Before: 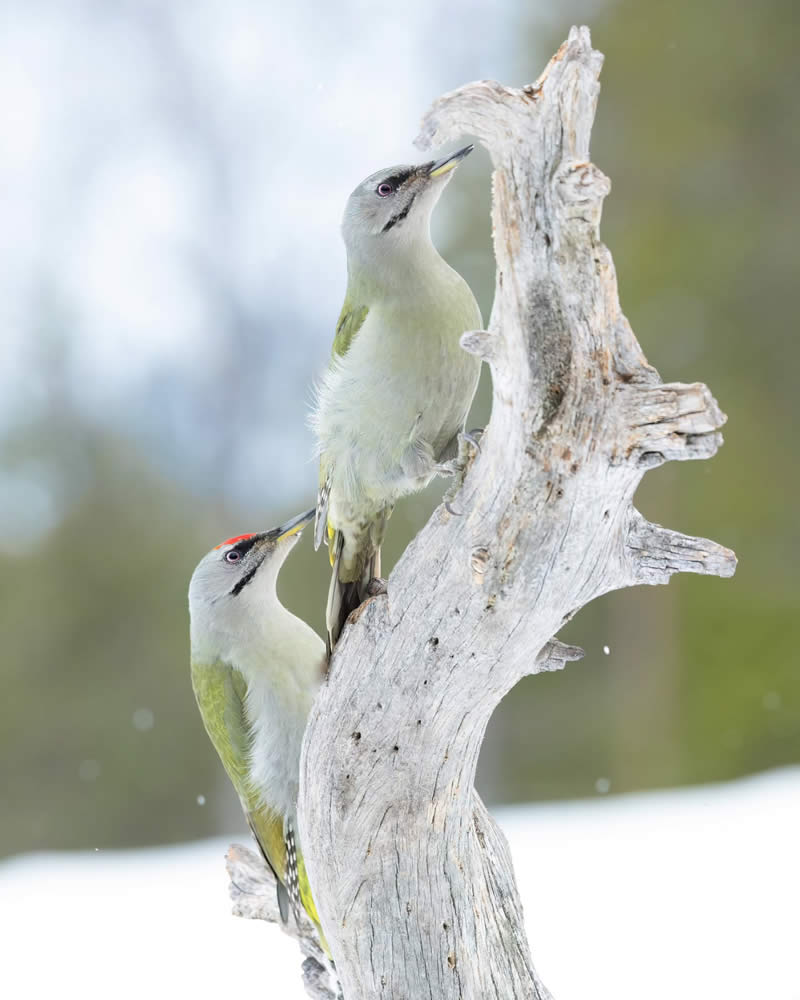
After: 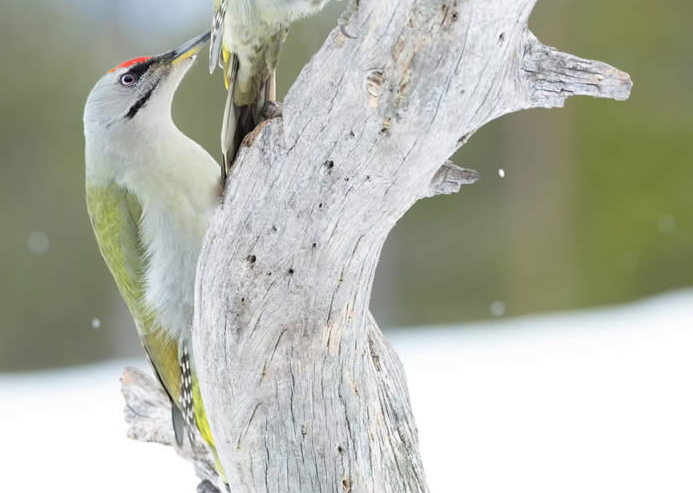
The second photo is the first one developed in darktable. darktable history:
crop and rotate: left 13.287%, top 47.795%, bottom 2.813%
